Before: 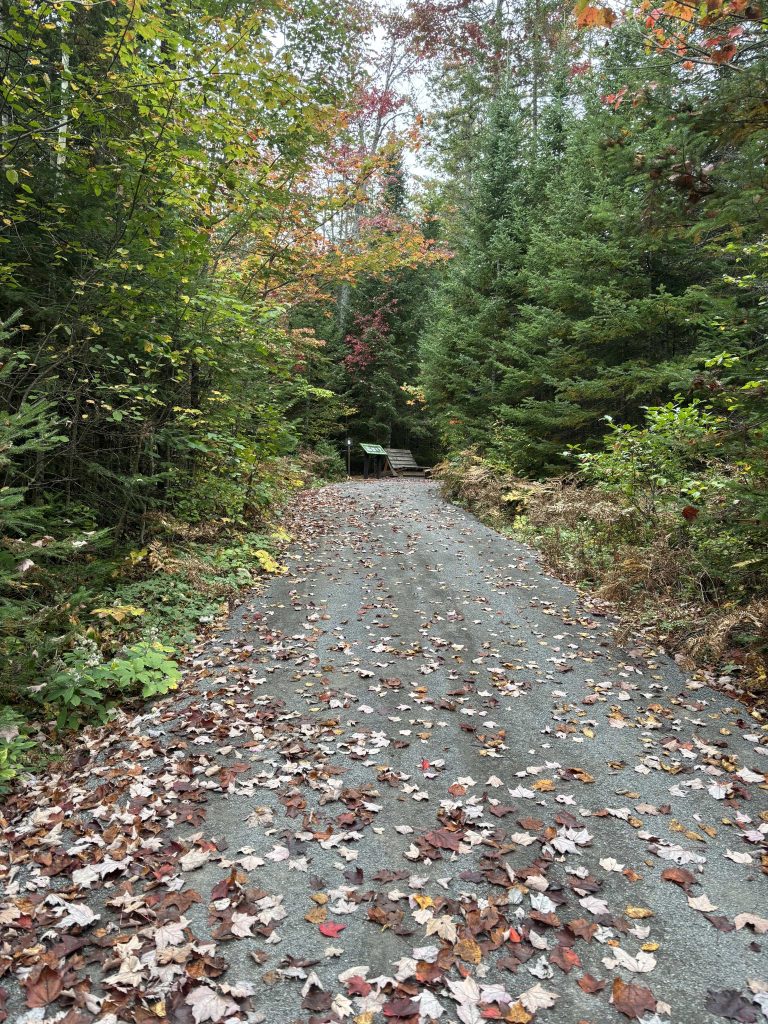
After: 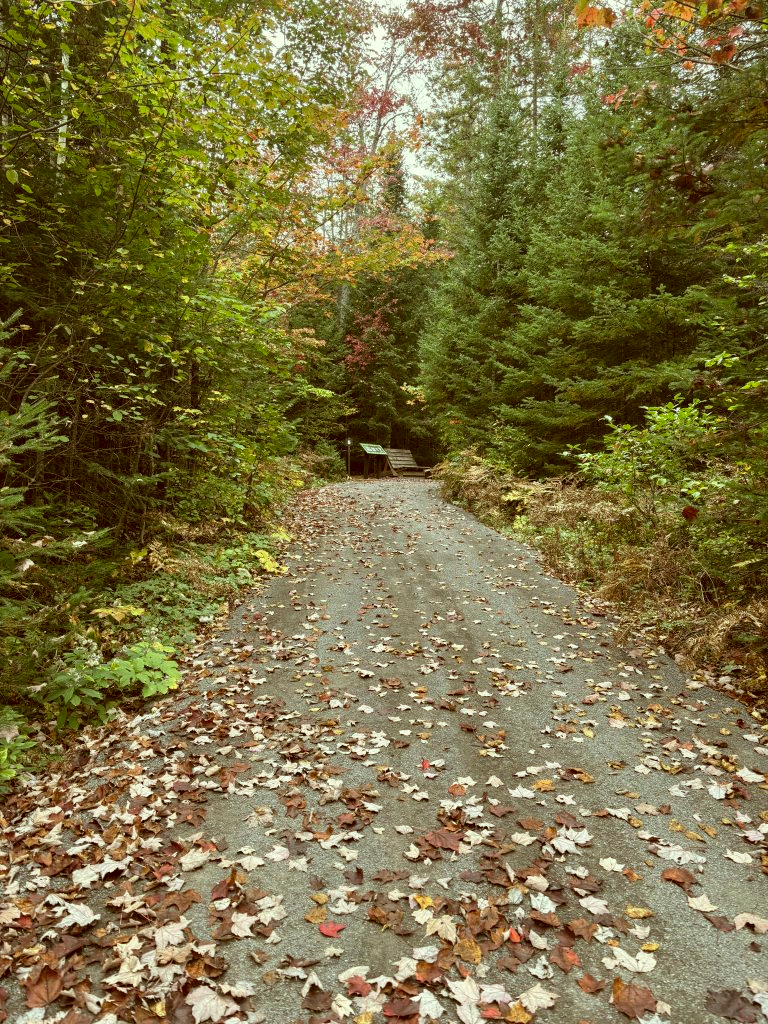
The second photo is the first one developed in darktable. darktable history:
color correction: highlights a* -6.21, highlights b* 9.42, shadows a* 10.66, shadows b* 23.29
